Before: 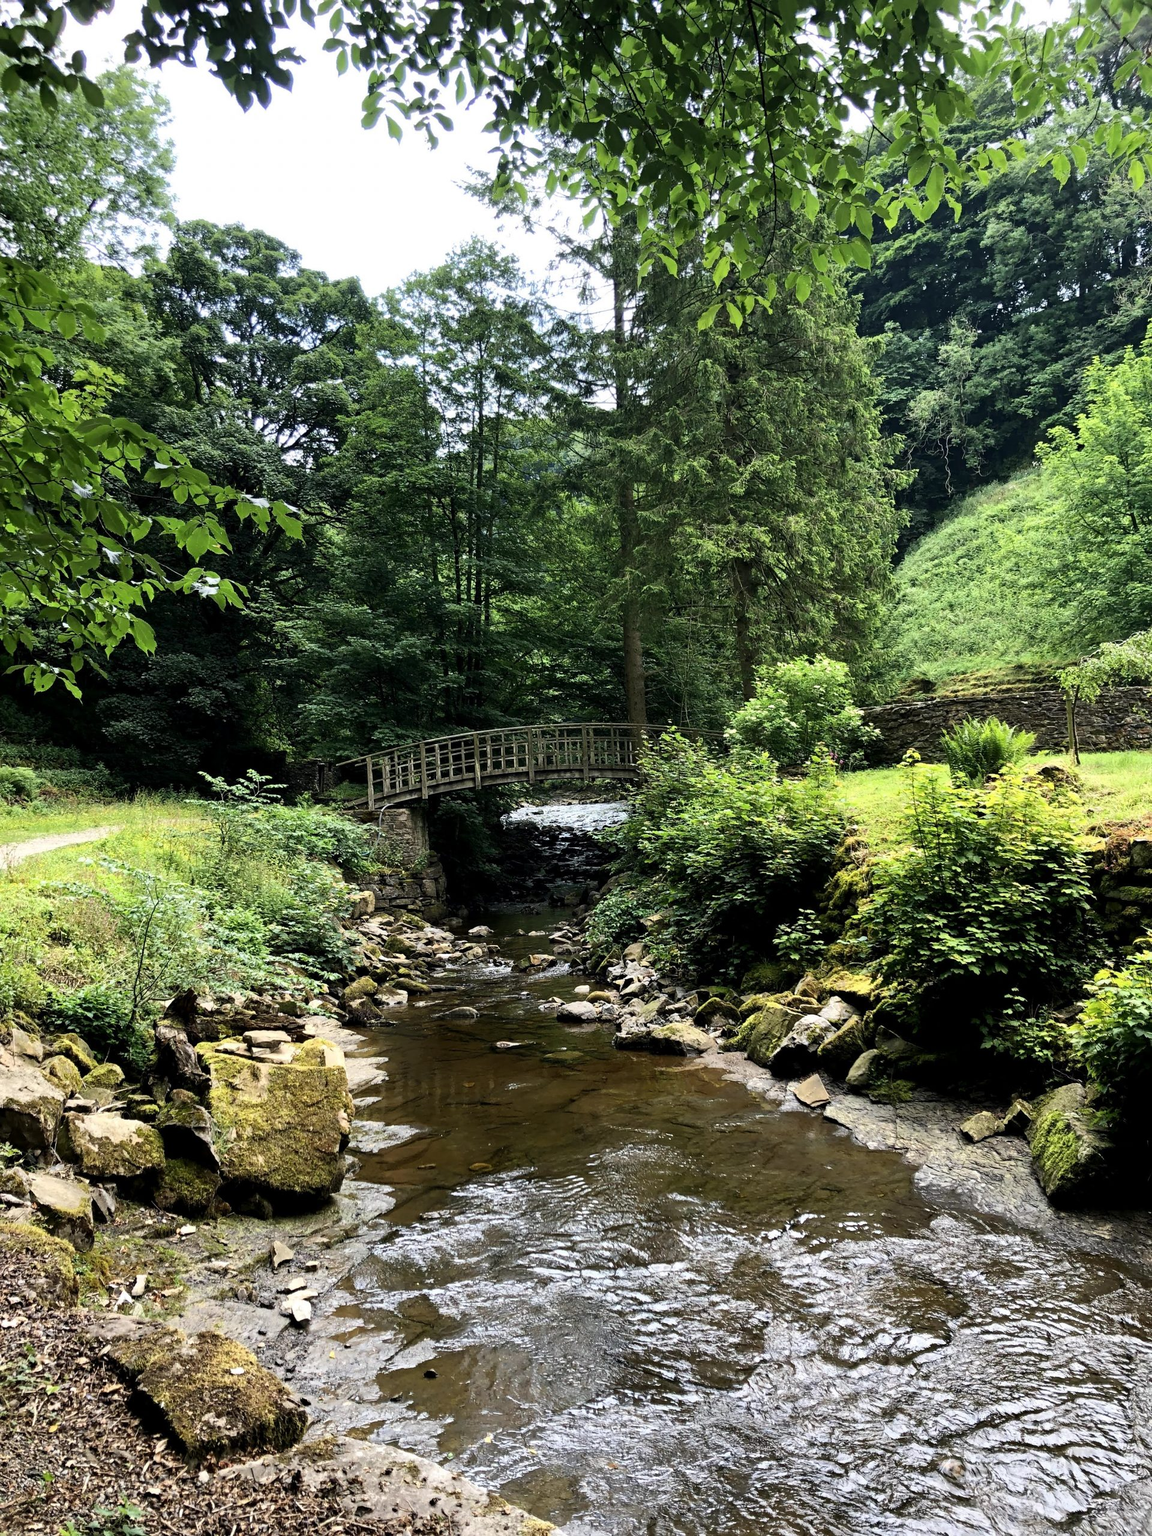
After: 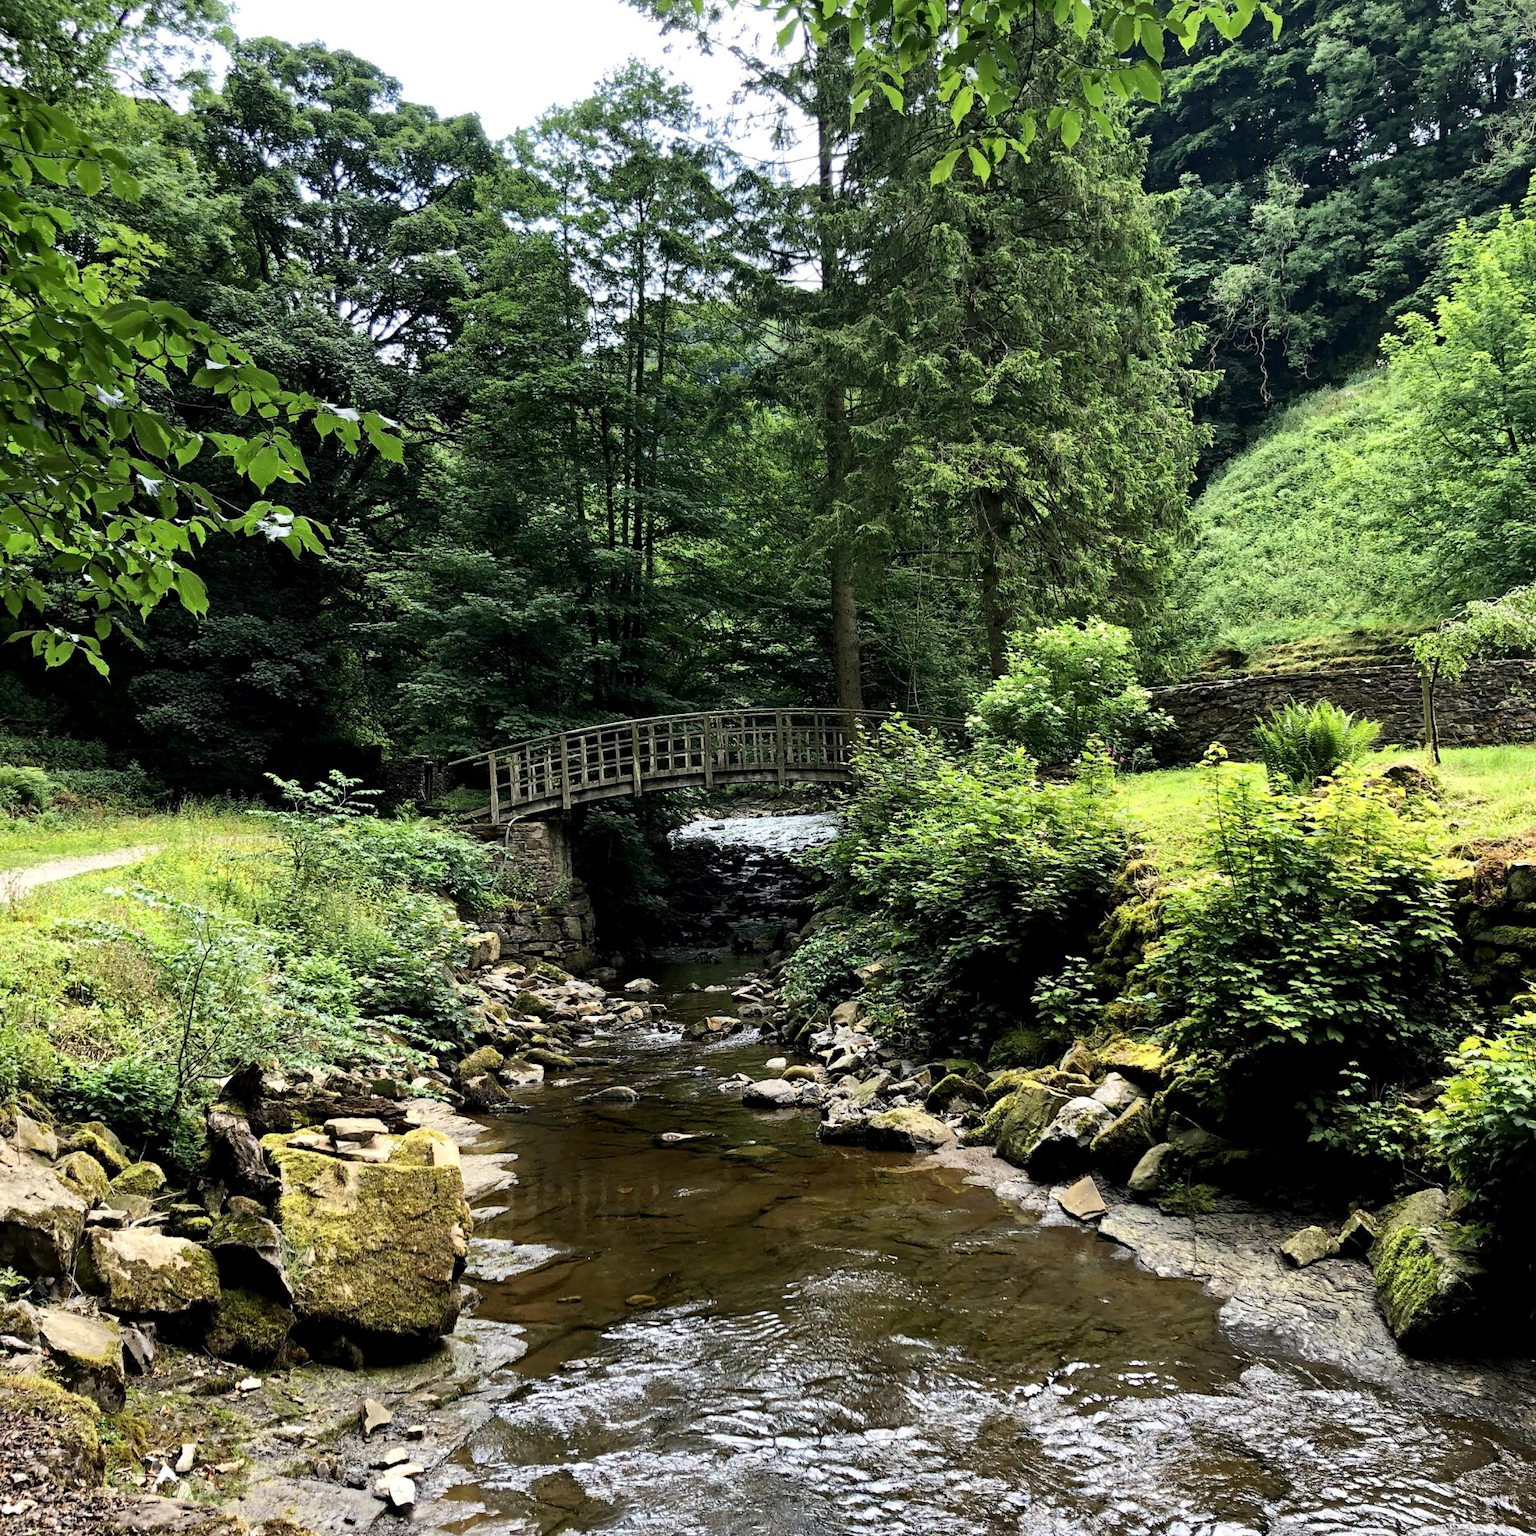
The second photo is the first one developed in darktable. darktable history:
crop and rotate: top 12.5%, bottom 12.5%
local contrast: mode bilateral grid, contrast 20, coarseness 50, detail 120%, midtone range 0.2
haze removal: compatibility mode true, adaptive false
